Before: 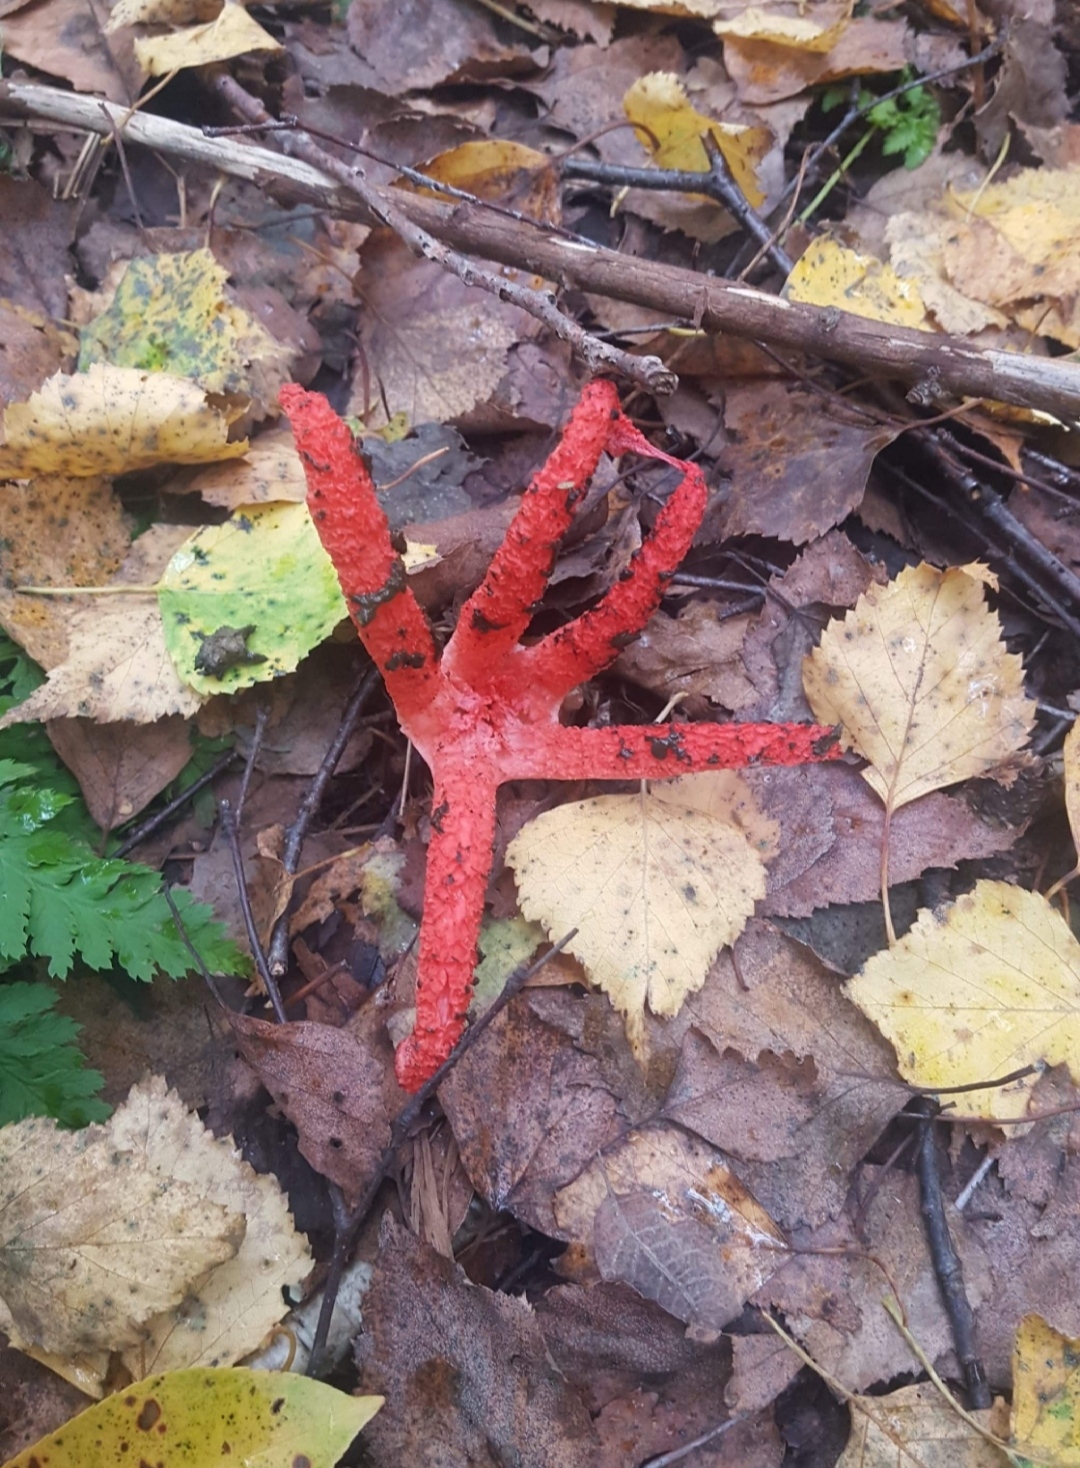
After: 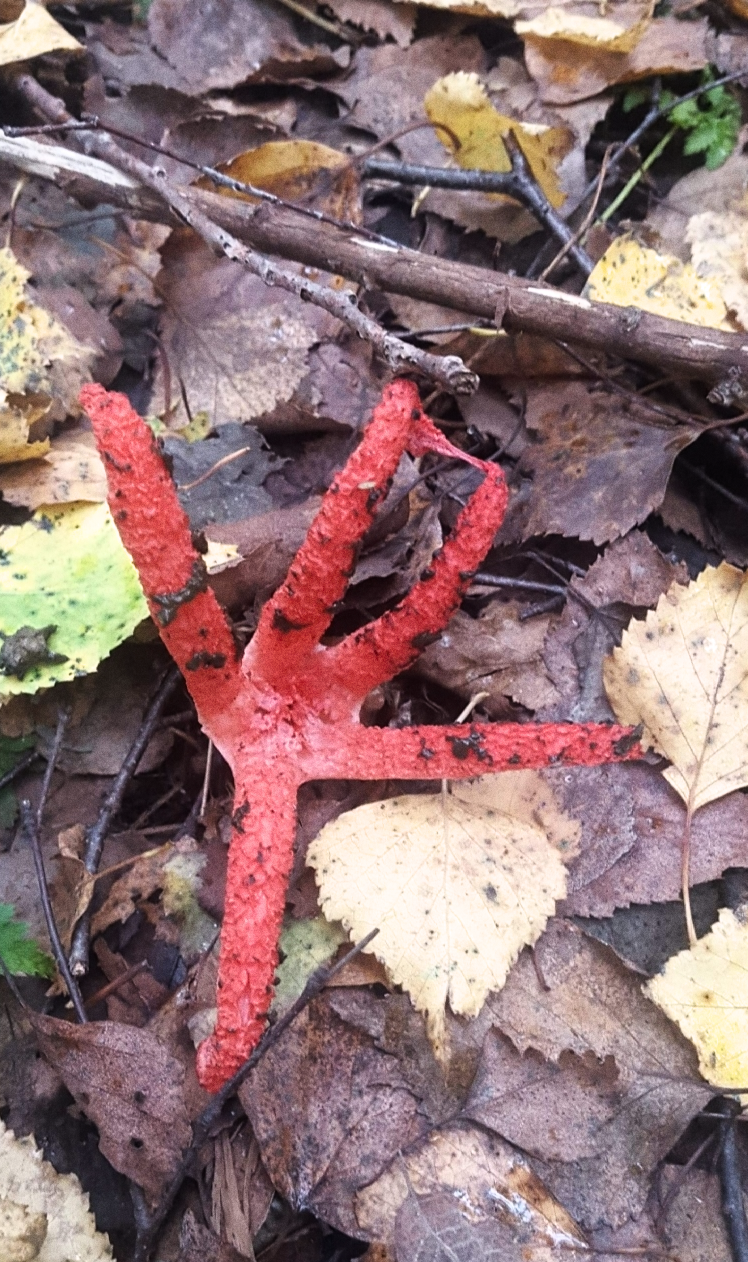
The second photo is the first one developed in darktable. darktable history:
filmic rgb: black relative exposure -9.08 EV, white relative exposure 2.3 EV, hardness 7.49
crop: left 18.479%, right 12.2%, bottom 13.971%
grain: coarseness 22.88 ISO
